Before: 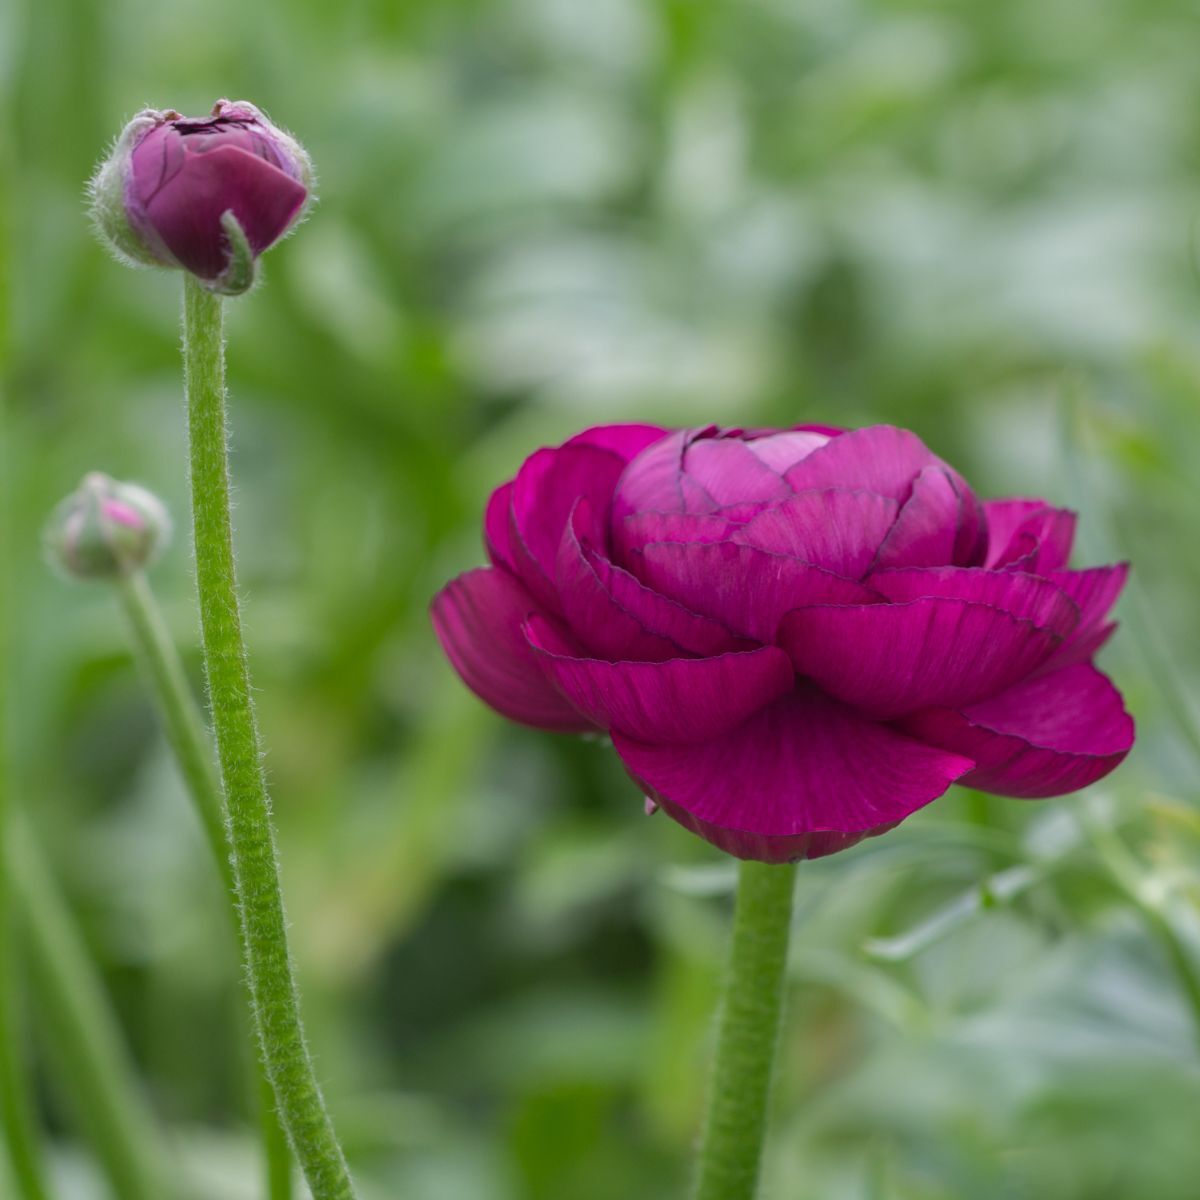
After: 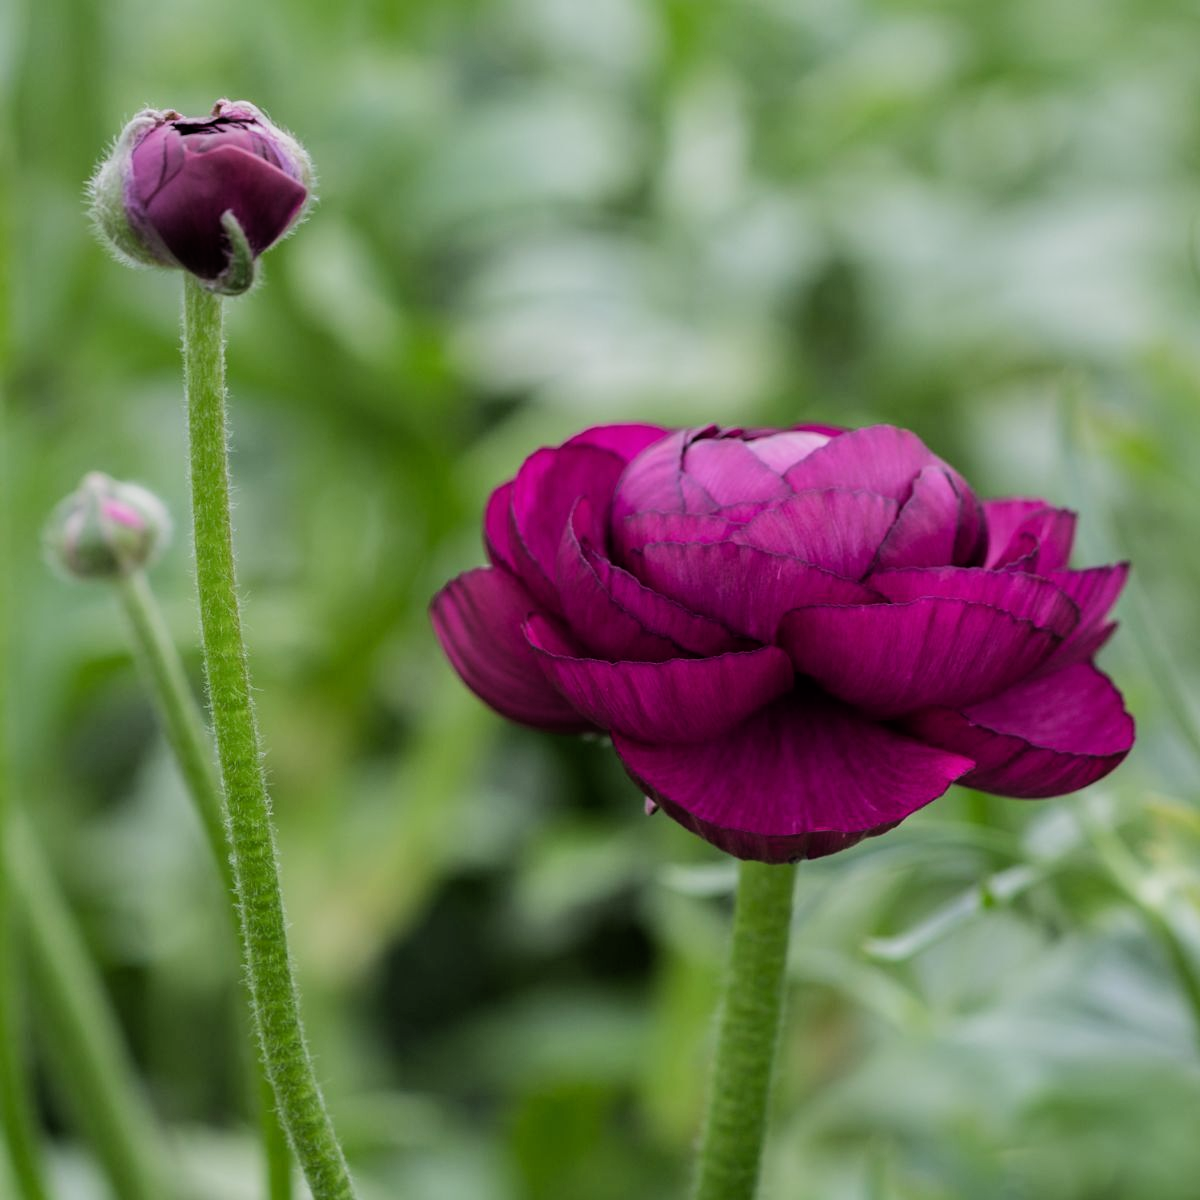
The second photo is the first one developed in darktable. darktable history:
filmic rgb: black relative exposure -5.04 EV, white relative exposure 3.5 EV, threshold -0.267 EV, transition 3.19 EV, structure ↔ texture 99.95%, hardness 3.19, contrast 1.388, highlights saturation mix -49.5%, enable highlight reconstruction true
